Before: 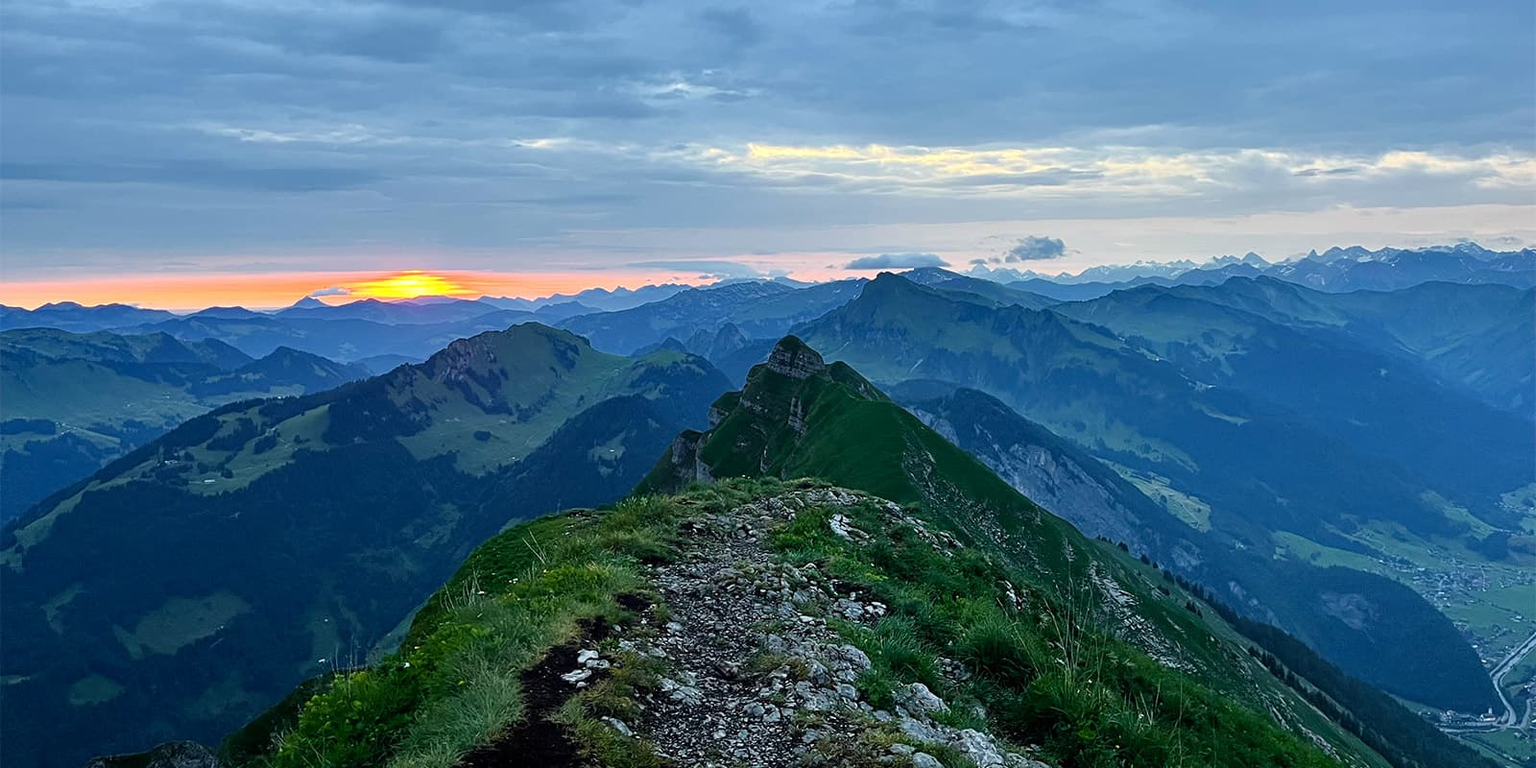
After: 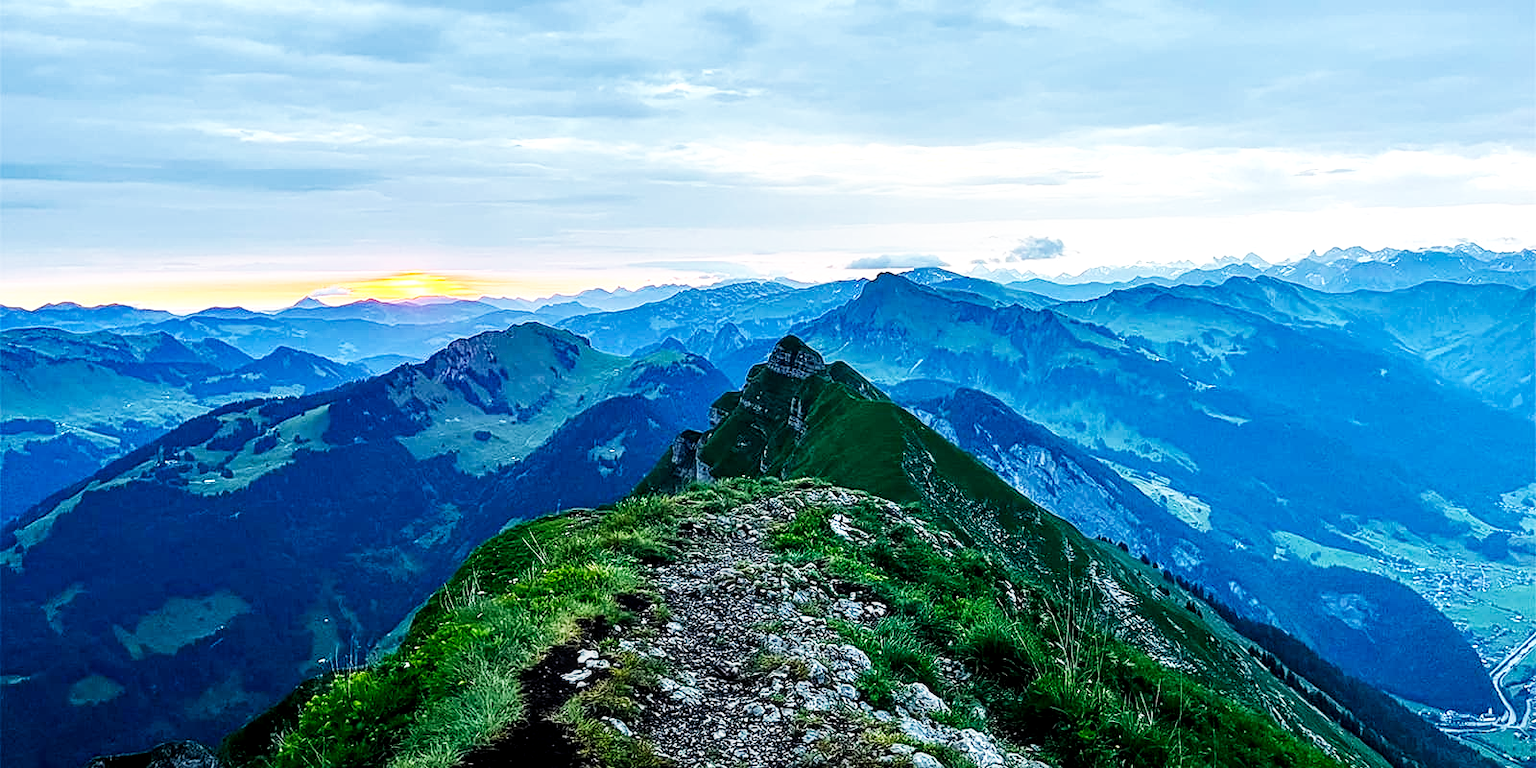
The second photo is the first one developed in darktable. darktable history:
sharpen: amount 0.207
base curve: curves: ch0 [(0, 0) (0.007, 0.004) (0.027, 0.03) (0.046, 0.07) (0.207, 0.54) (0.442, 0.872) (0.673, 0.972) (1, 1)], preserve colors none
local contrast: detail 130%
